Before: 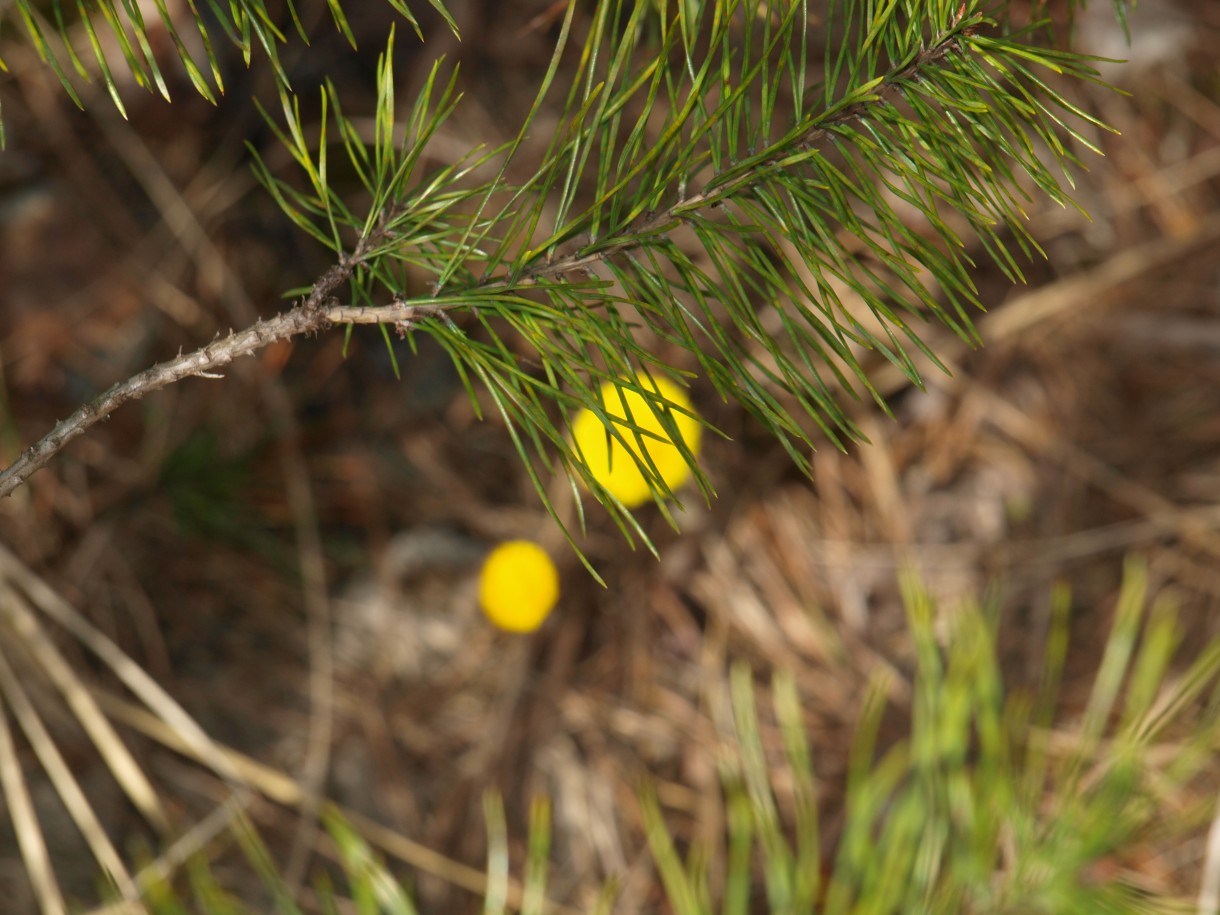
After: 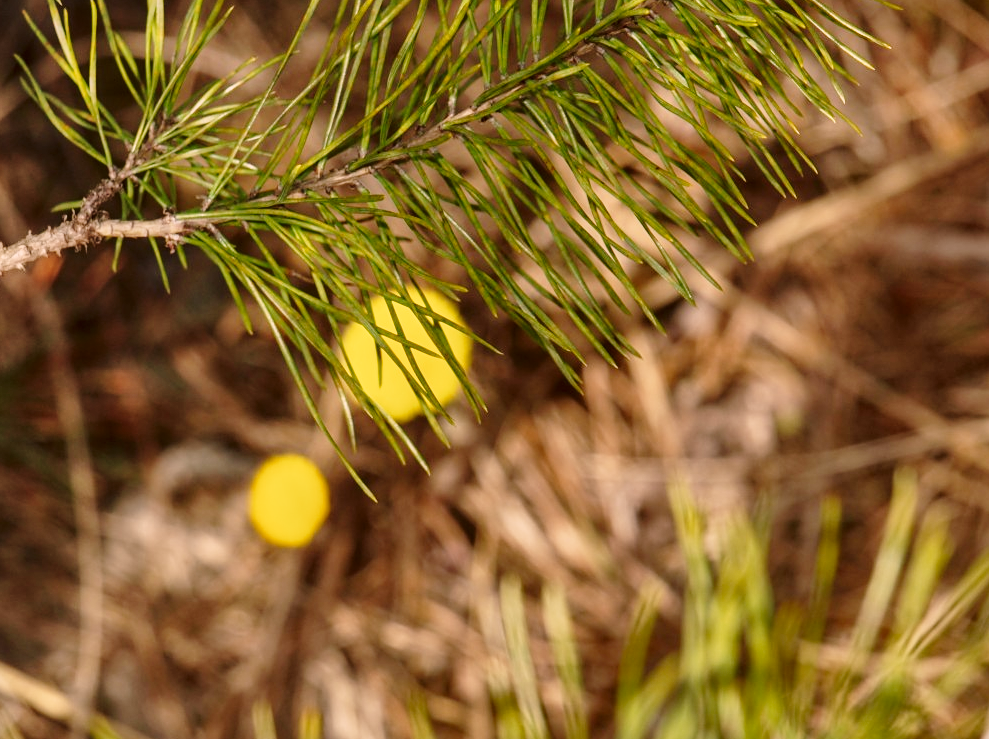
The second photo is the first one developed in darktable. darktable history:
color correction: highlights a* 10.17, highlights b* 9.68, shadows a* 7.97, shadows b* 8.24, saturation 0.817
local contrast: on, module defaults
exposure: exposure 0.025 EV, compensate exposure bias true, compensate highlight preservation false
shadows and highlights: shadows 79.97, white point adjustment -9.02, highlights -61.51, soften with gaussian
base curve: curves: ch0 [(0, 0) (0.028, 0.03) (0.121, 0.232) (0.46, 0.748) (0.859, 0.968) (1, 1)], preserve colors none
crop: left 18.868%, top 9.486%, right 0%, bottom 9.706%
sharpen: amount 0.214
